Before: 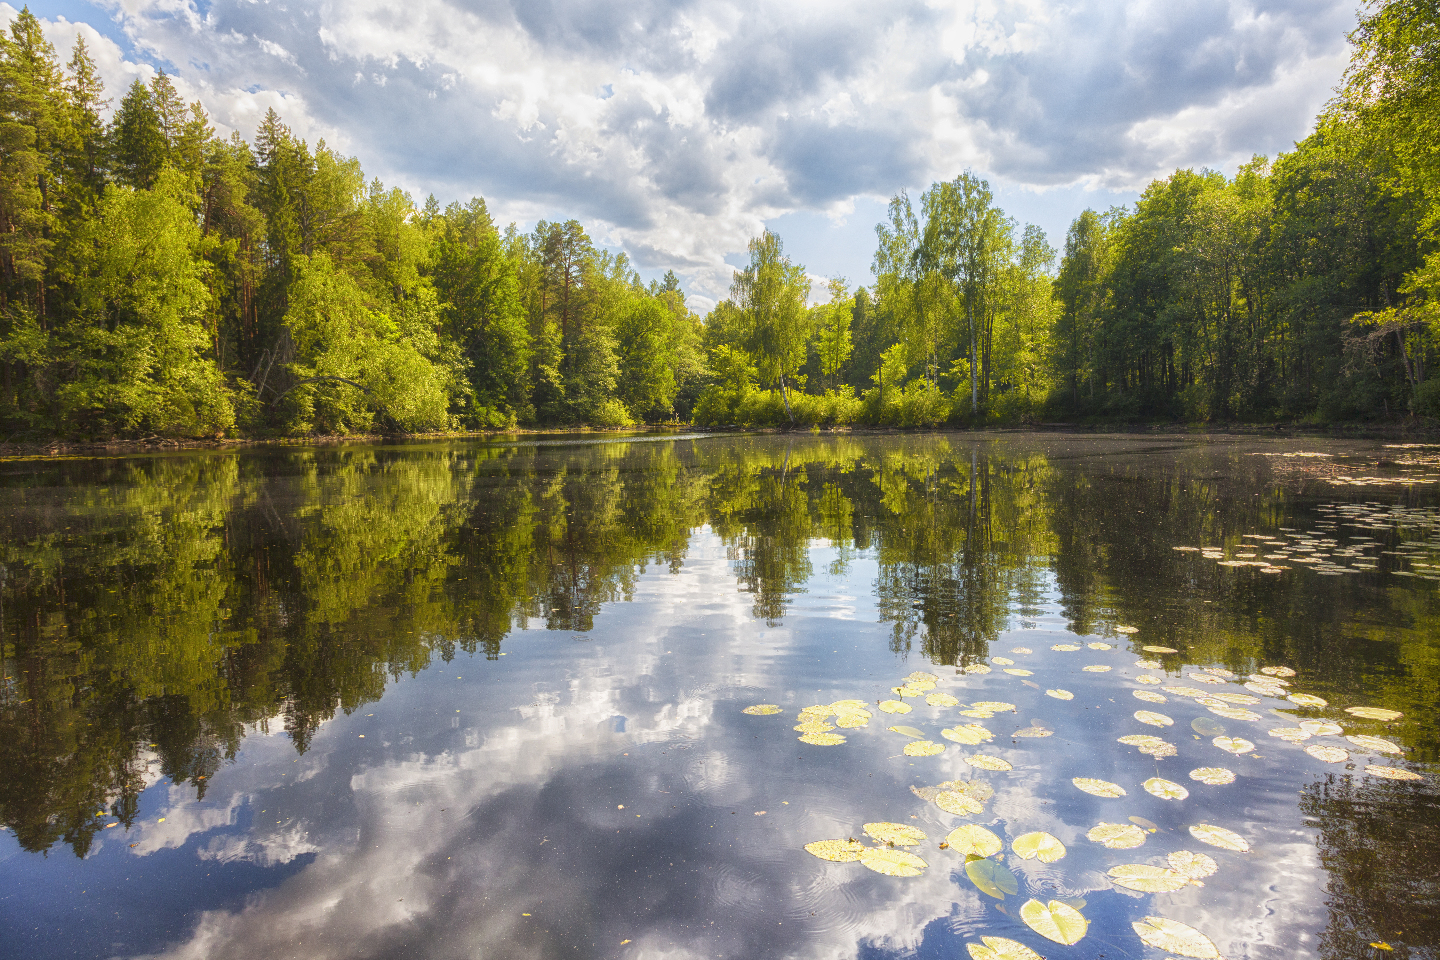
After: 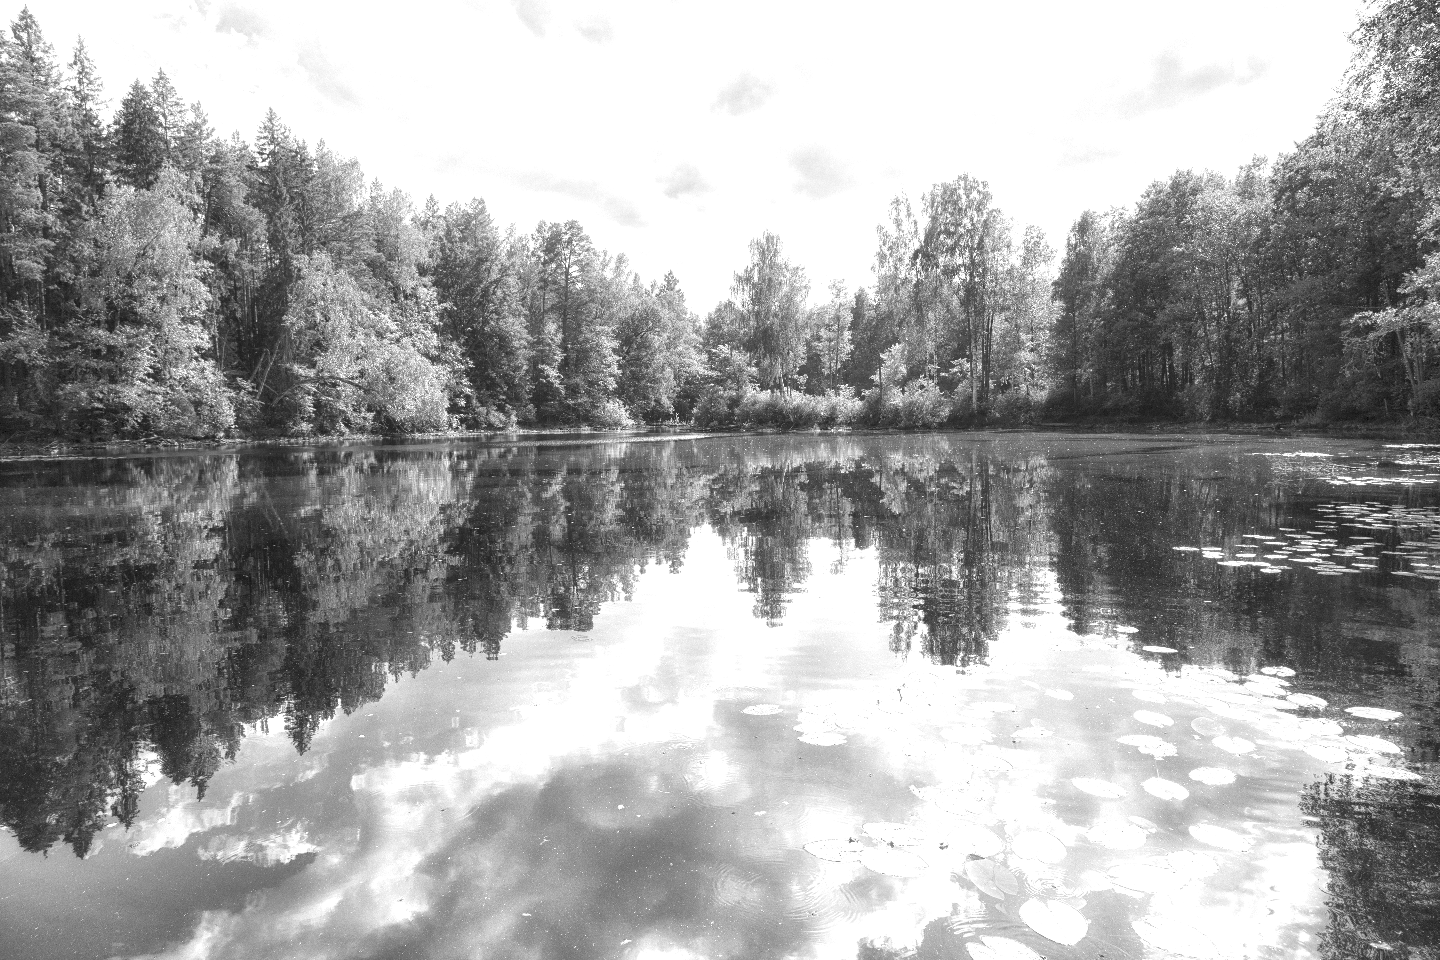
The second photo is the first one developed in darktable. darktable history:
color calibration: output gray [0.22, 0.42, 0.37, 0], x 0.372, y 0.386, temperature 4286.45 K
exposure: black level correction 0, exposure 1 EV, compensate highlight preservation false
